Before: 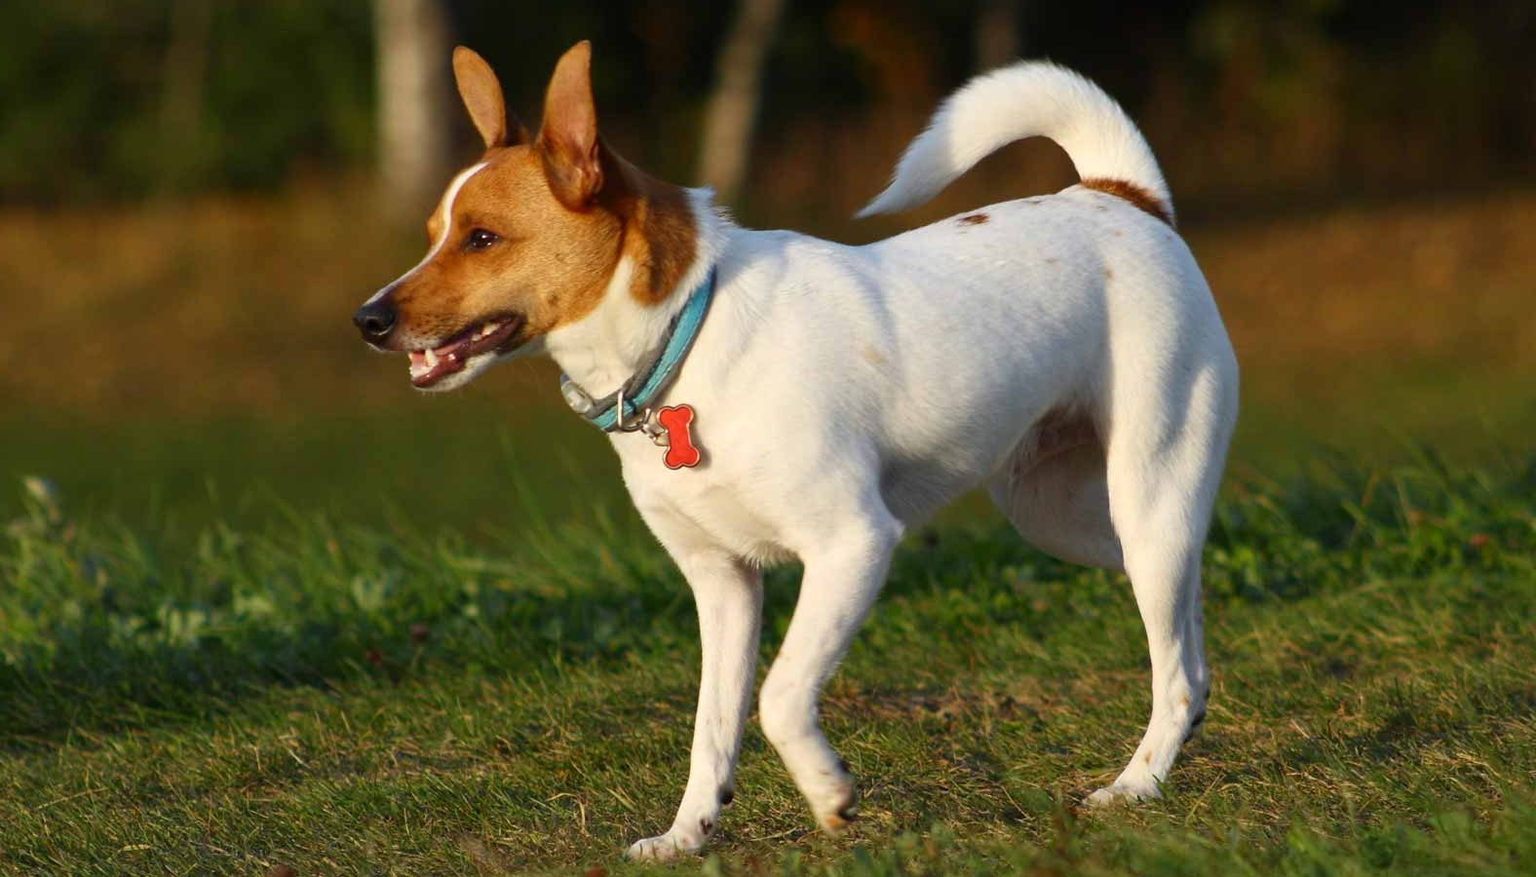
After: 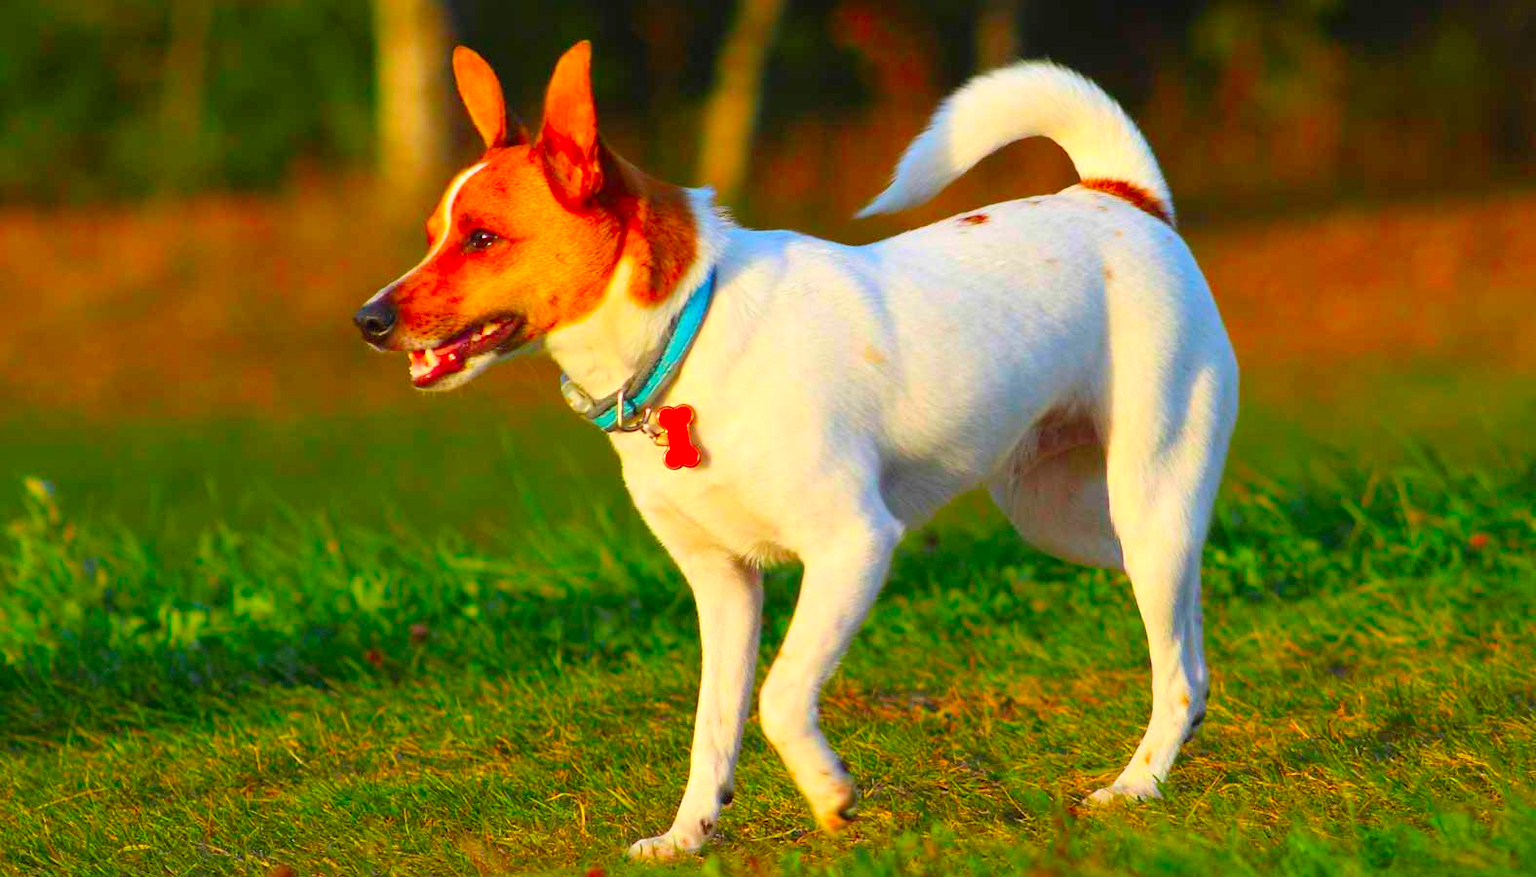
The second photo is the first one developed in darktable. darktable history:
color correction: saturation 1.8
contrast brightness saturation: contrast 0.07, brightness 0.18, saturation 0.4
exposure: exposure 0.128 EV, compensate highlight preservation false
